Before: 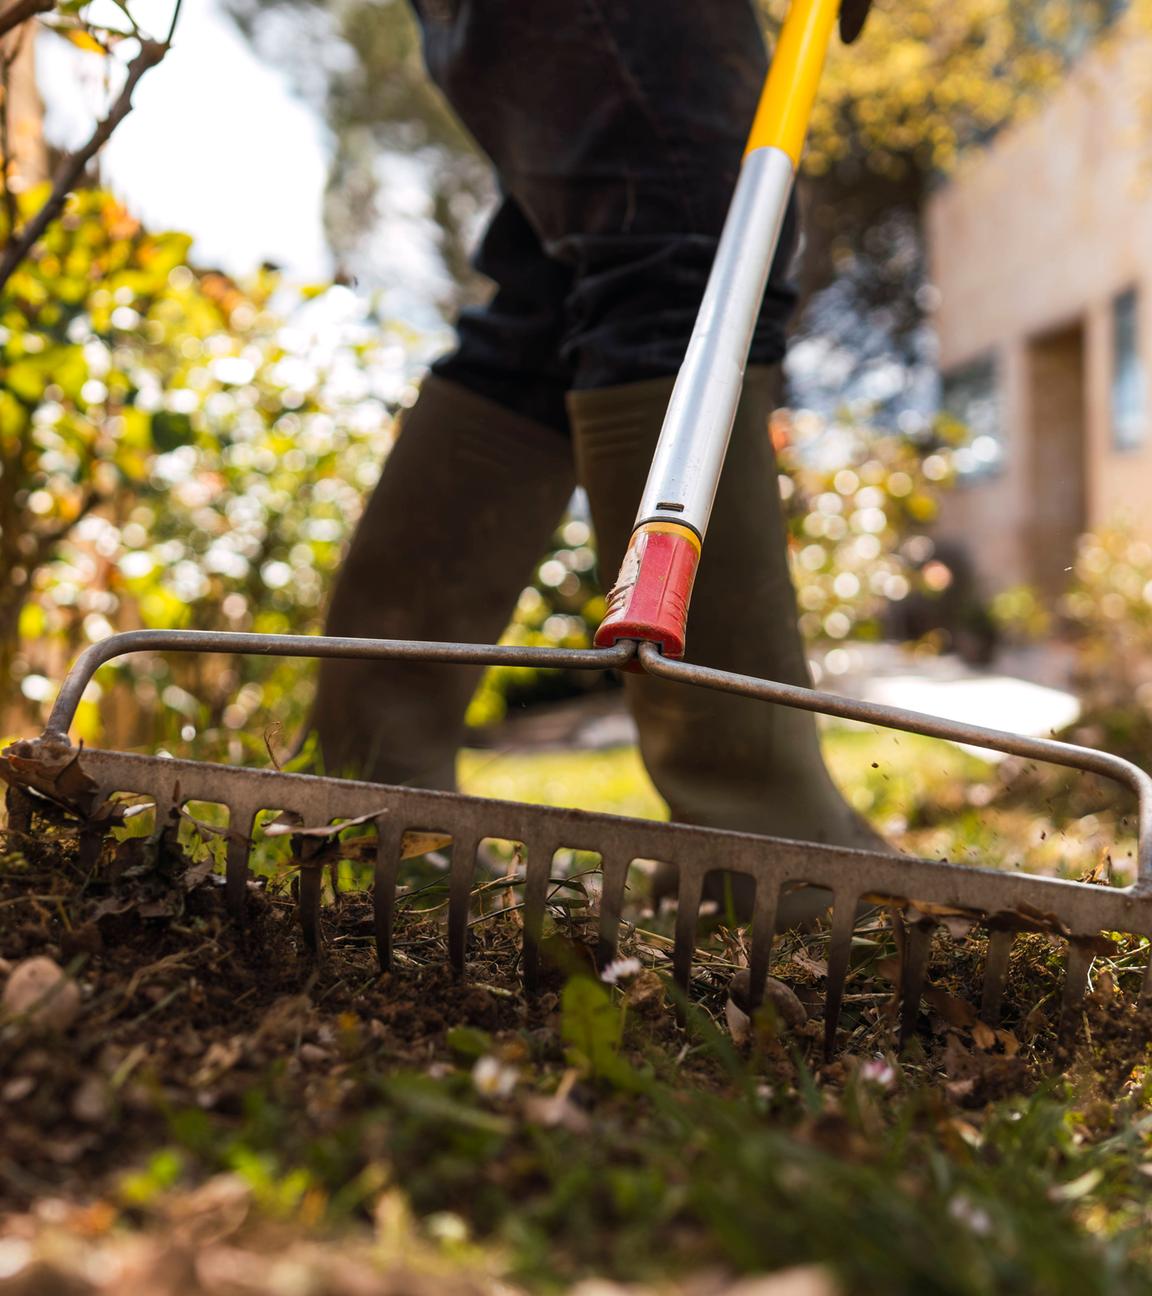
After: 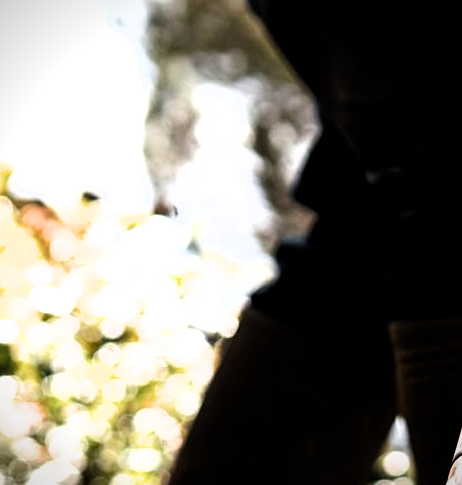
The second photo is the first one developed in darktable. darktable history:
vignetting: fall-off start 100.72%
crop: left 15.709%, top 5.431%, right 44.127%, bottom 57.133%
filmic rgb: black relative exposure -8.28 EV, white relative exposure 2.24 EV, hardness 7.05, latitude 86.22%, contrast 1.703, highlights saturation mix -4.34%, shadows ↔ highlights balance -2.02%
sharpen: amount 0.215
